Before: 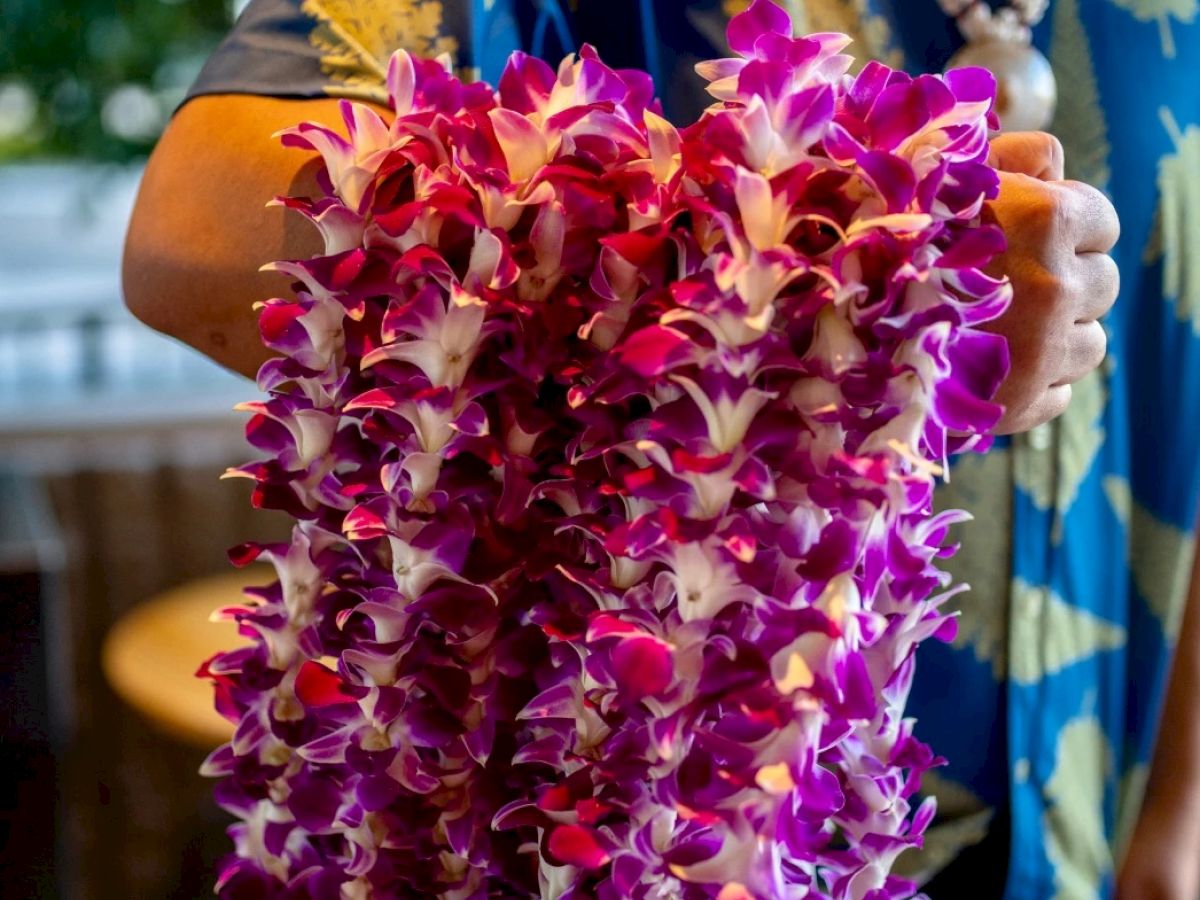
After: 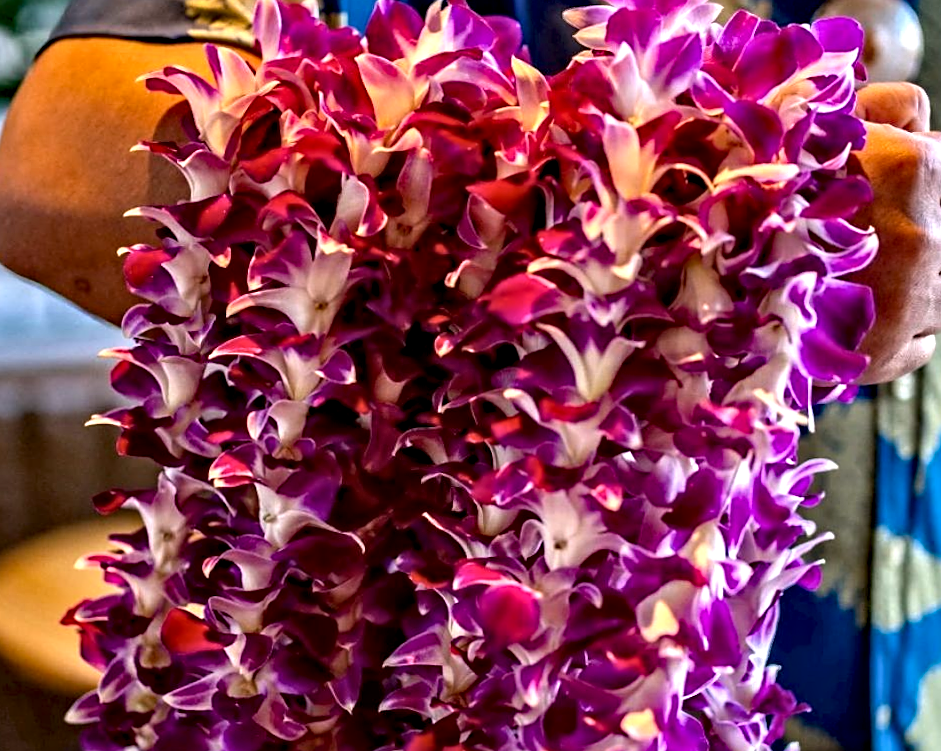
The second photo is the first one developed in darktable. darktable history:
sharpen: on, module defaults
contrast equalizer: y [[0.511, 0.558, 0.631, 0.632, 0.559, 0.512], [0.5 ×6], [0.507, 0.559, 0.627, 0.644, 0.647, 0.647], [0 ×6], [0 ×6]]
rotate and perspective: rotation 0.174°, lens shift (vertical) 0.013, lens shift (horizontal) 0.019, shear 0.001, automatic cropping original format, crop left 0.007, crop right 0.991, crop top 0.016, crop bottom 0.997
haze removal: compatibility mode true, adaptive false
white balance: red 1.05, blue 1.072
crop: left 11.225%, top 5.381%, right 9.565%, bottom 10.314%
